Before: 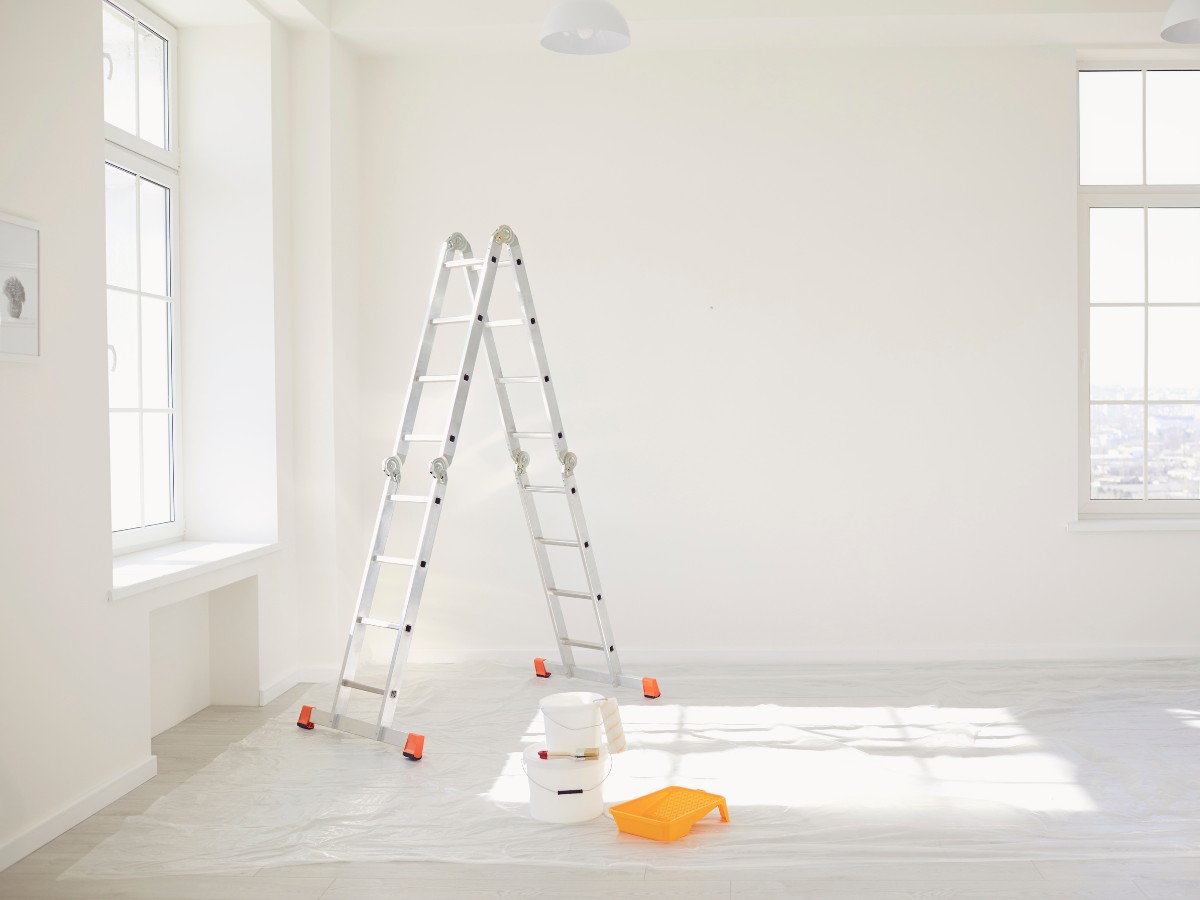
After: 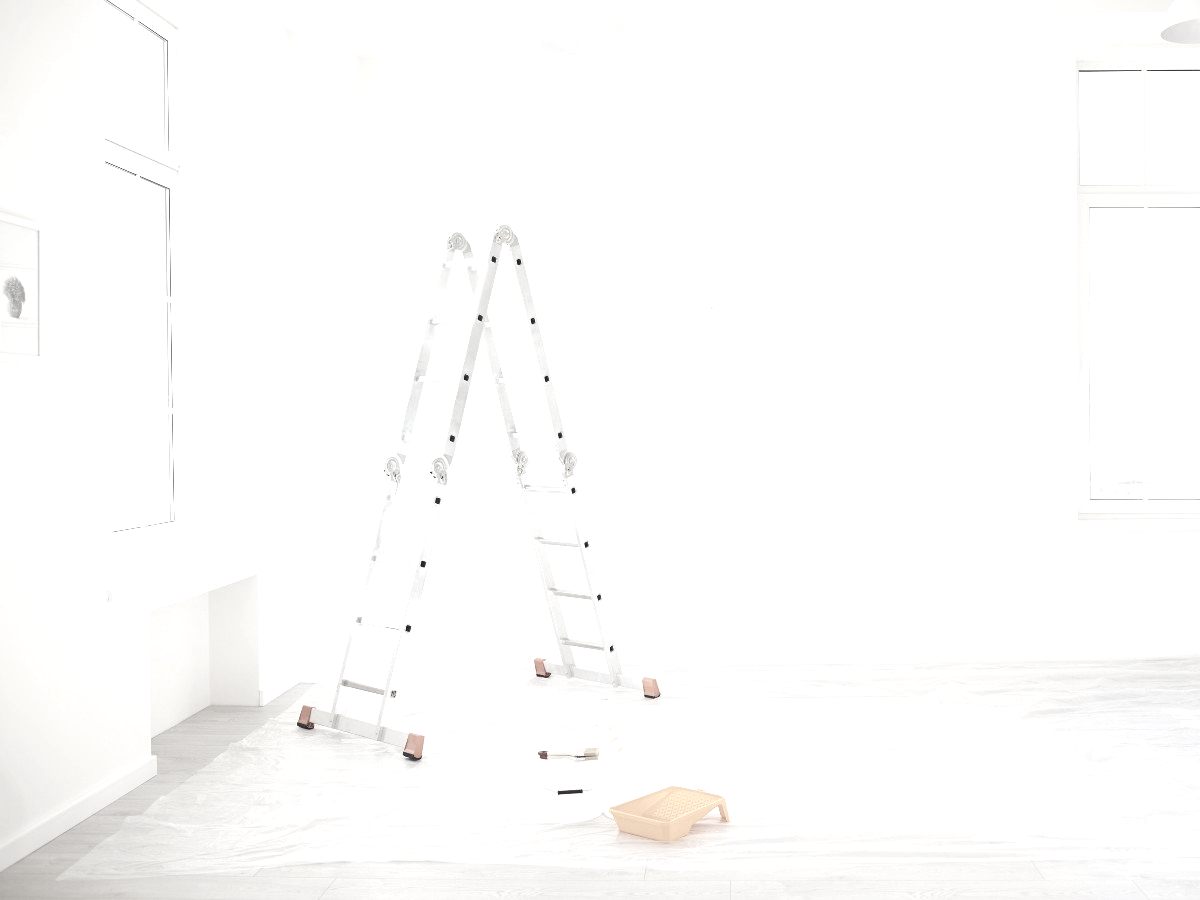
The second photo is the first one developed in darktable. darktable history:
color correction: saturation 0.2
exposure: black level correction 0, exposure 0.7 EV, compensate exposure bias true, compensate highlight preservation false
